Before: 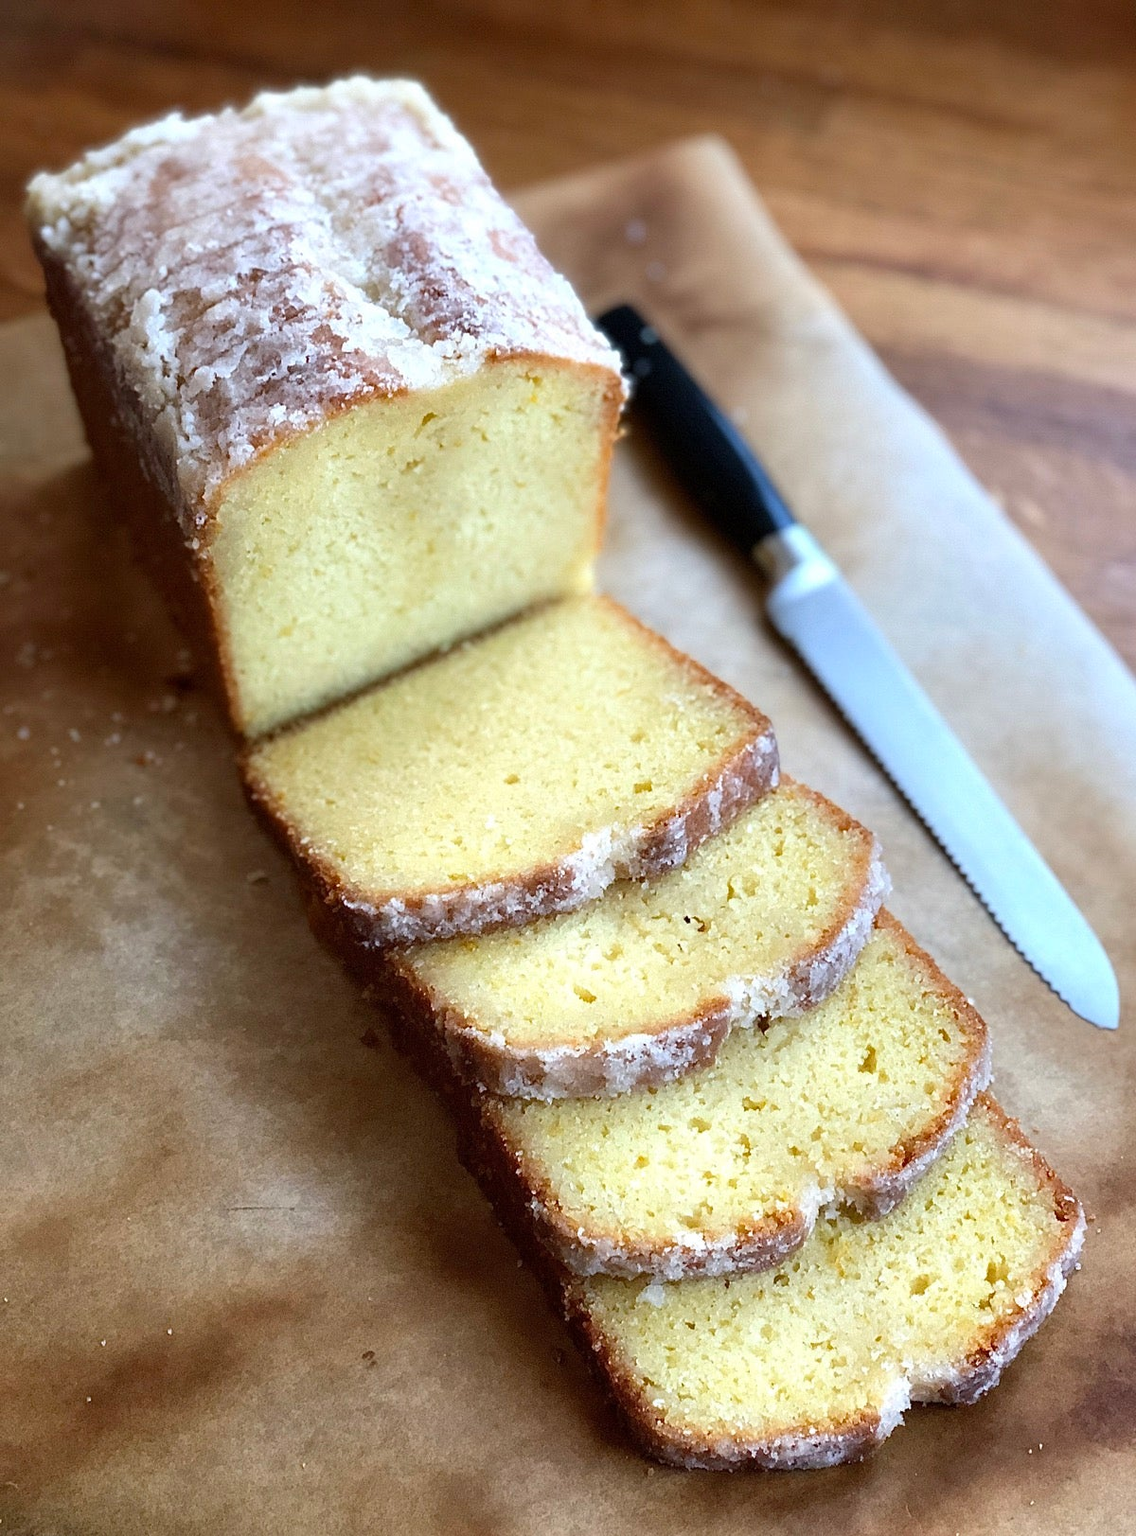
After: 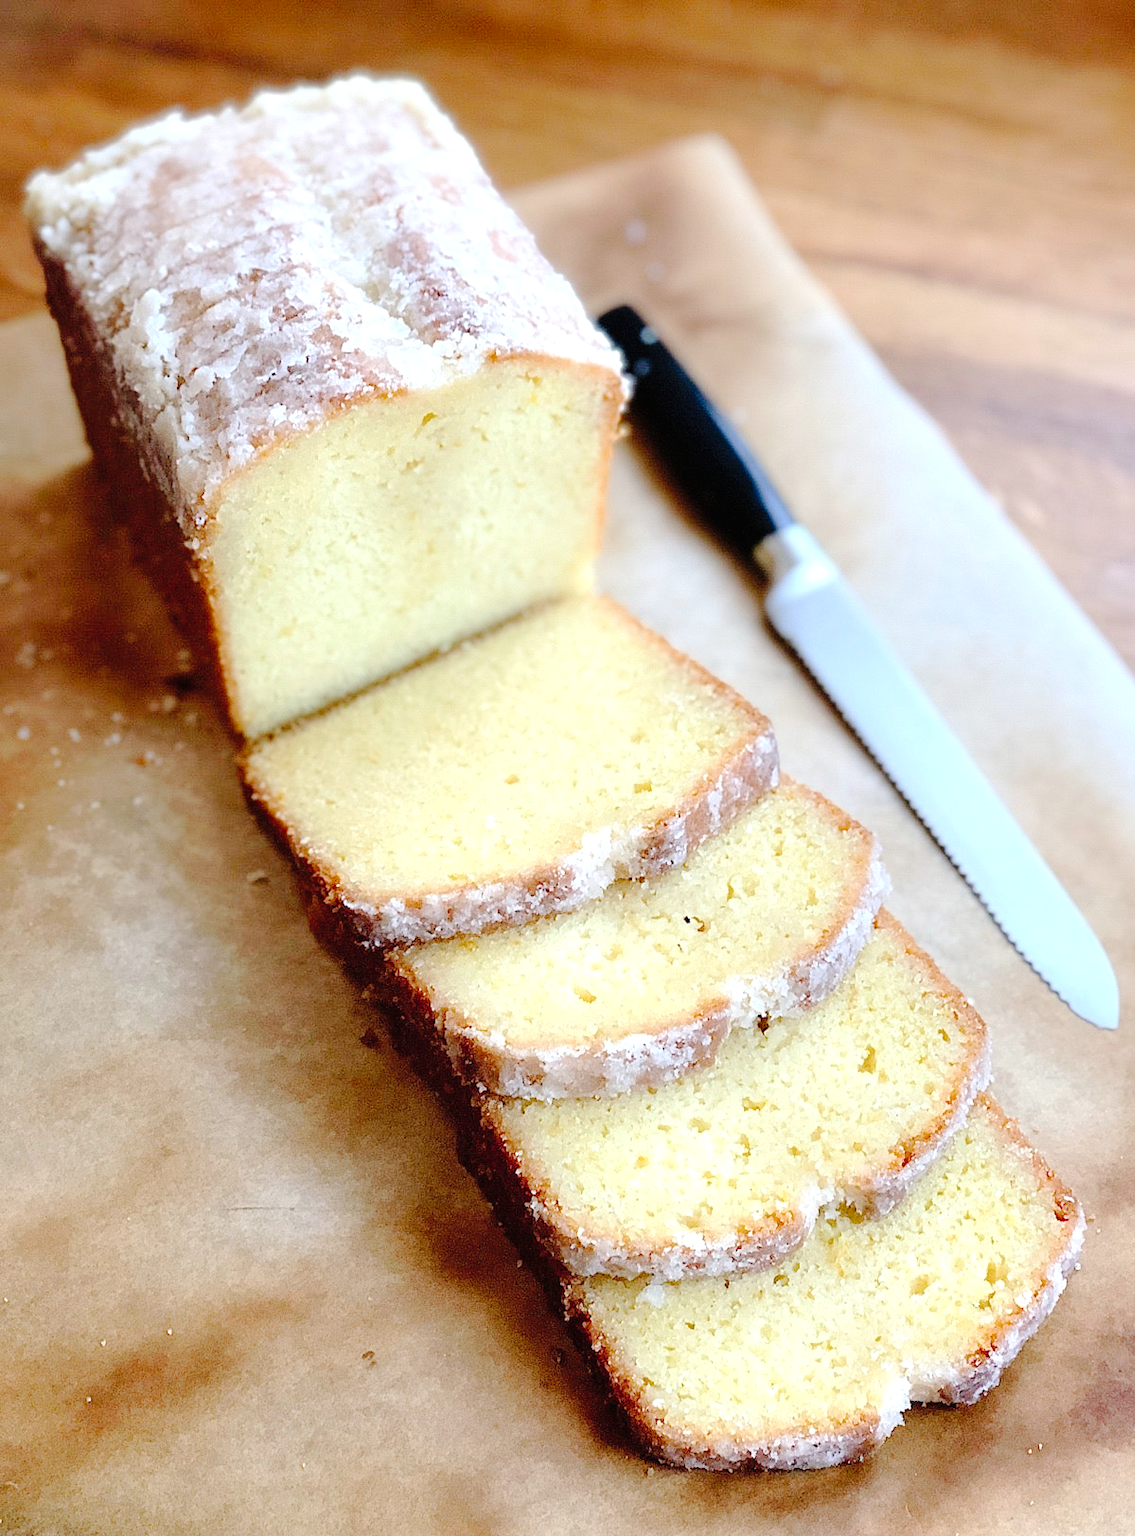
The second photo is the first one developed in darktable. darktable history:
exposure: exposure 0.201 EV, compensate highlight preservation false
contrast brightness saturation: brightness 0.141
tone curve: curves: ch0 [(0, 0) (0.003, 0.013) (0.011, 0.012) (0.025, 0.011) (0.044, 0.016) (0.069, 0.029) (0.1, 0.045) (0.136, 0.074) (0.177, 0.123) (0.224, 0.207) (0.277, 0.313) (0.335, 0.414) (0.399, 0.509) (0.468, 0.599) (0.543, 0.663) (0.623, 0.728) (0.709, 0.79) (0.801, 0.854) (0.898, 0.925) (1, 1)], preserve colors none
